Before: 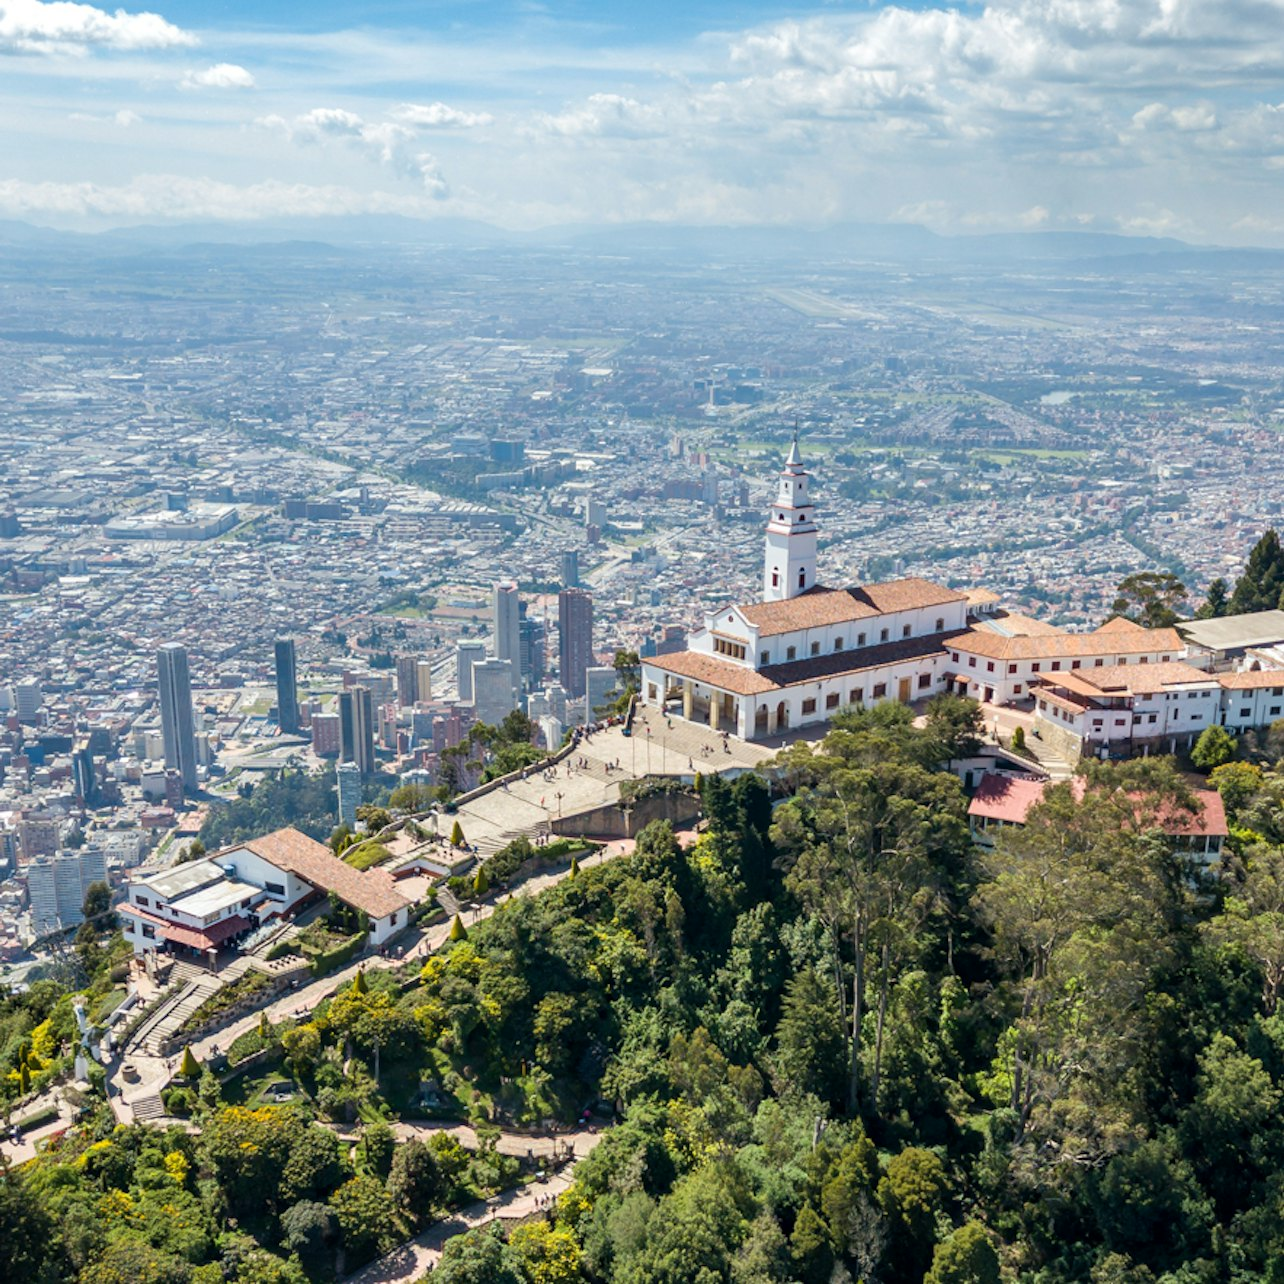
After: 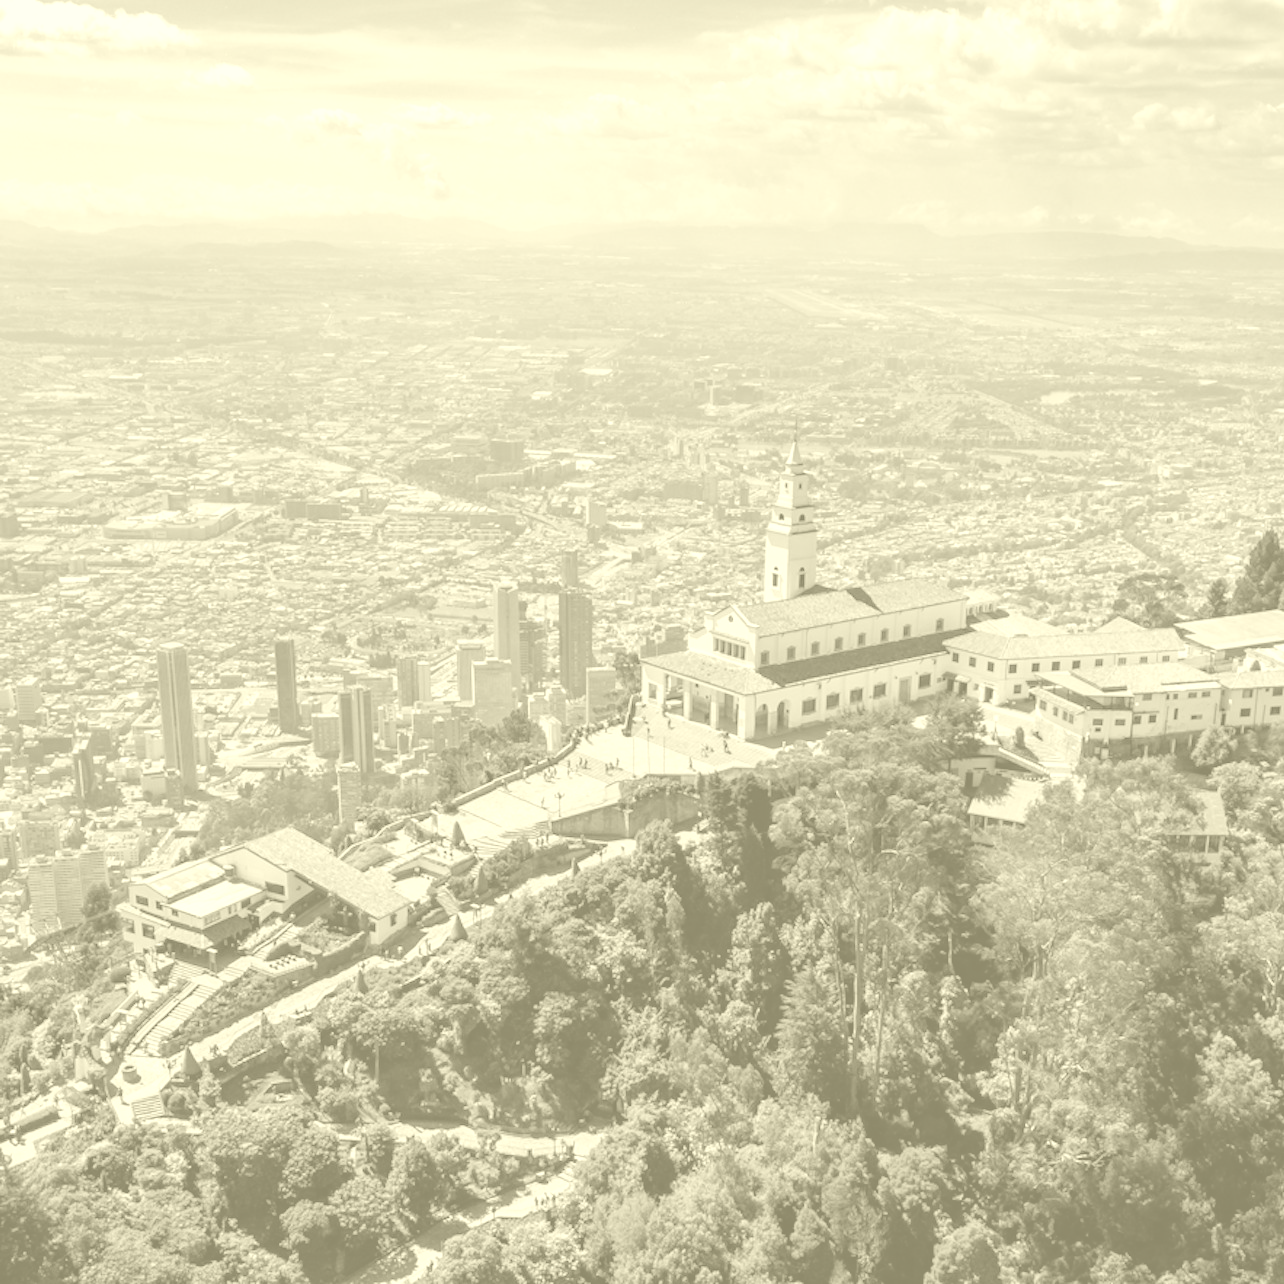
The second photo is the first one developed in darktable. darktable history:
colorize: hue 43.2°, saturation 40%, version 1
white balance: red 1.045, blue 0.932
